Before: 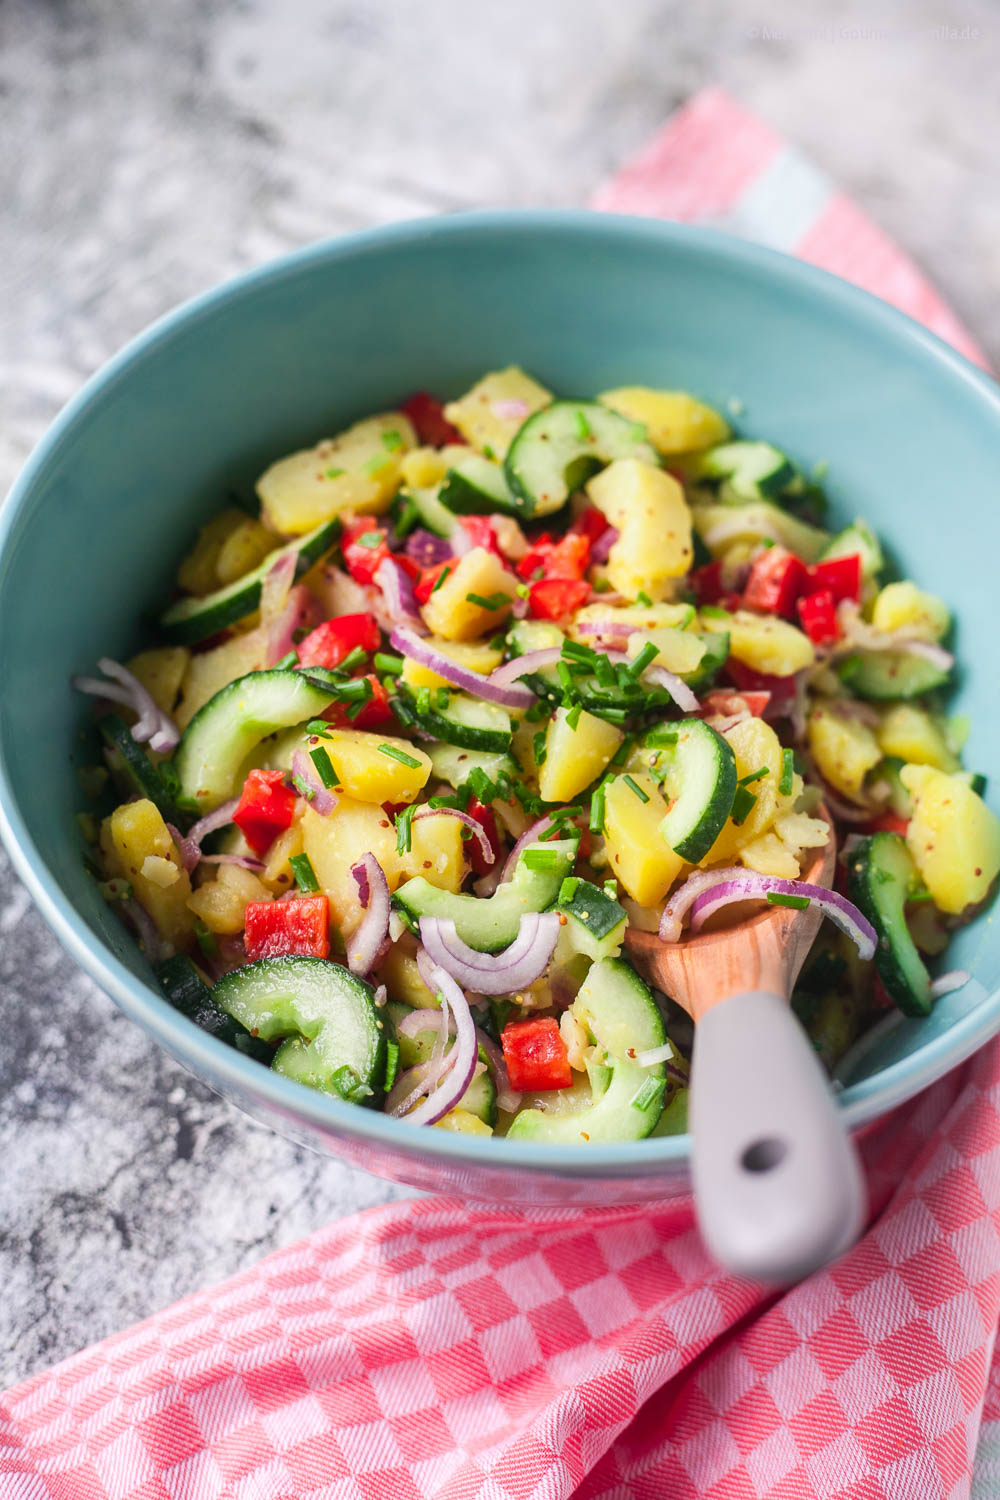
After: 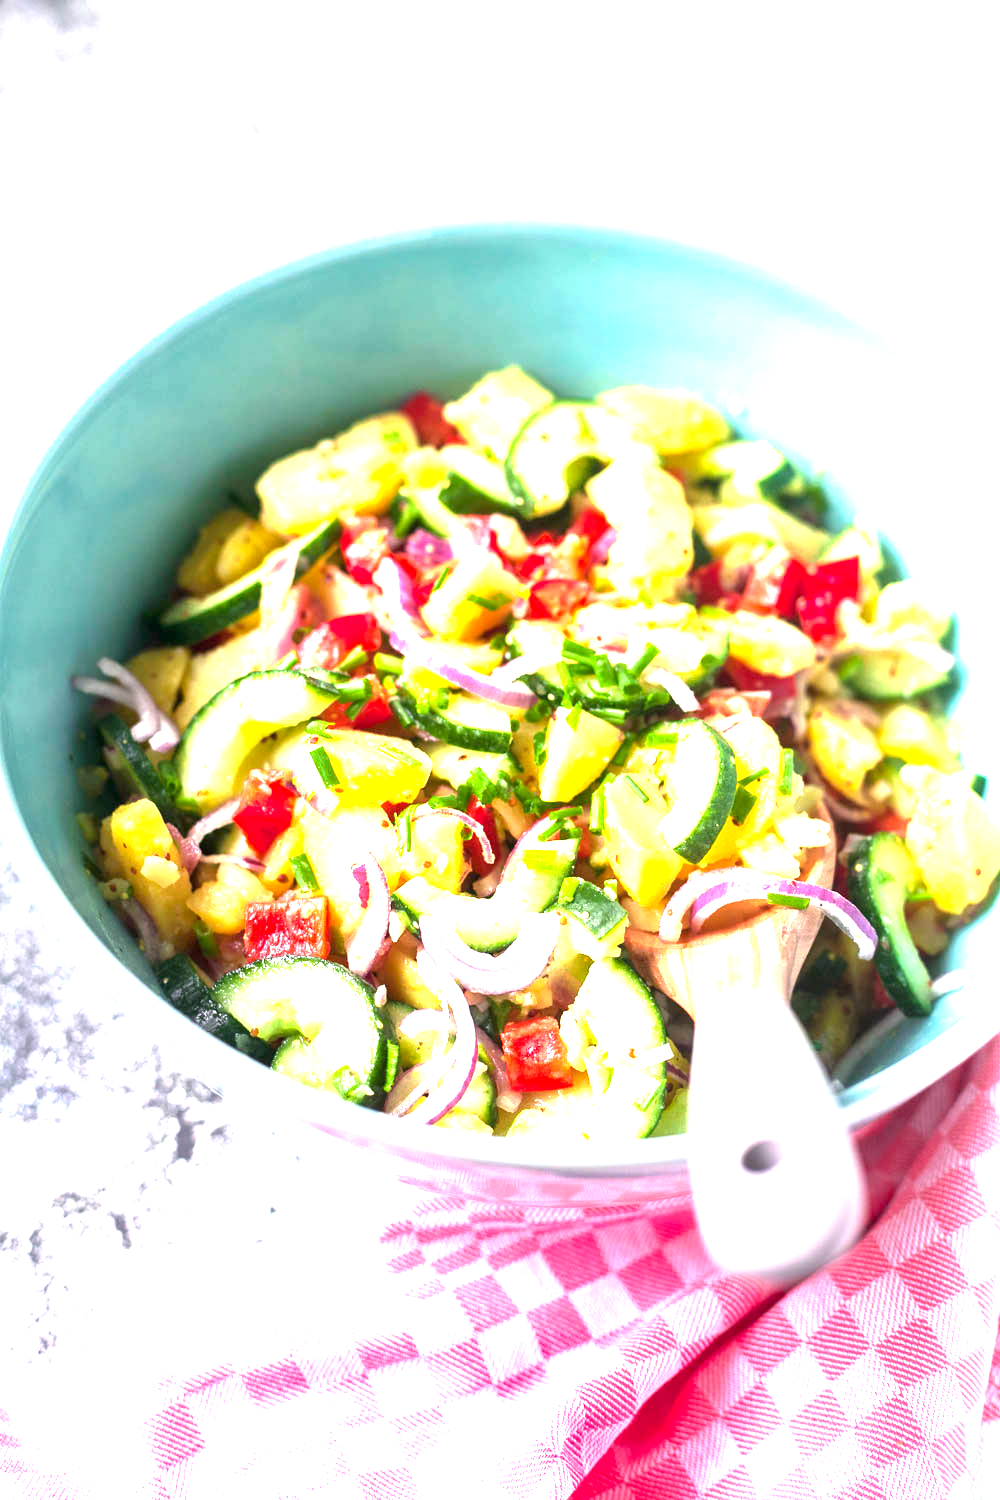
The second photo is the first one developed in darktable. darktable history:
exposure: black level correction 0.002, exposure 1.989 EV, compensate highlight preservation false
